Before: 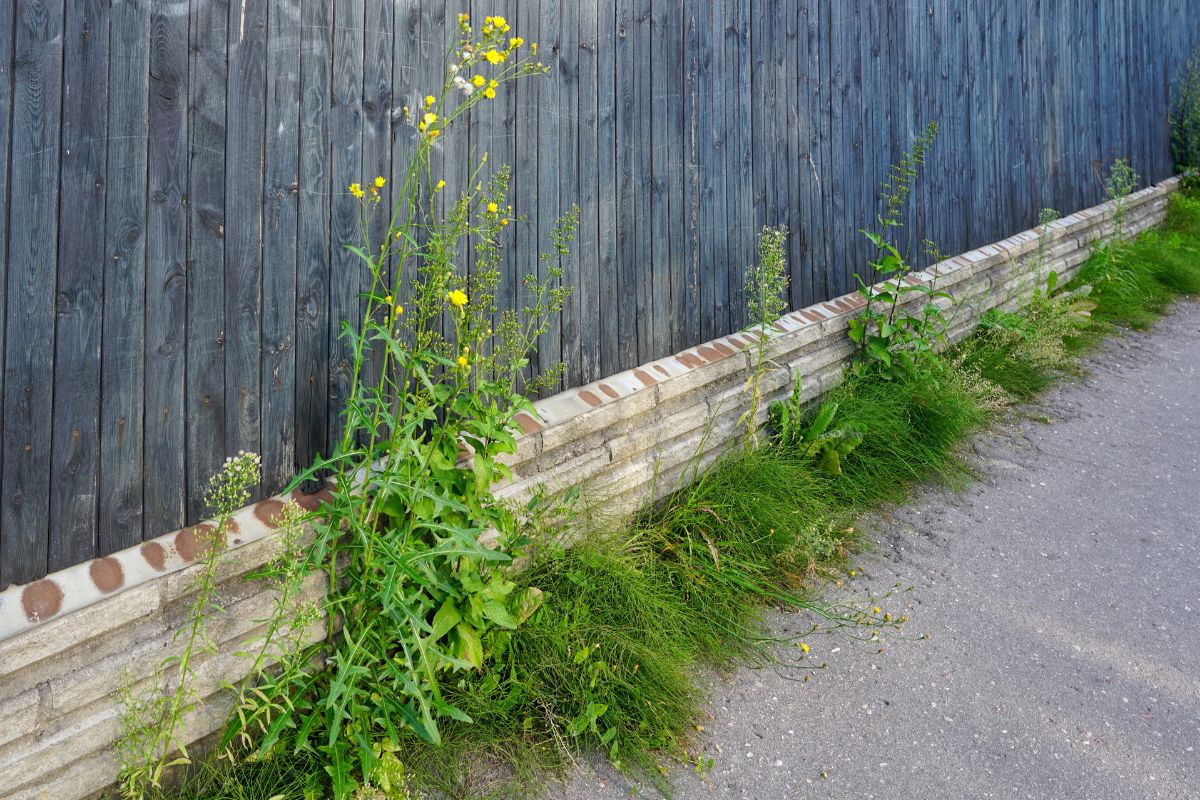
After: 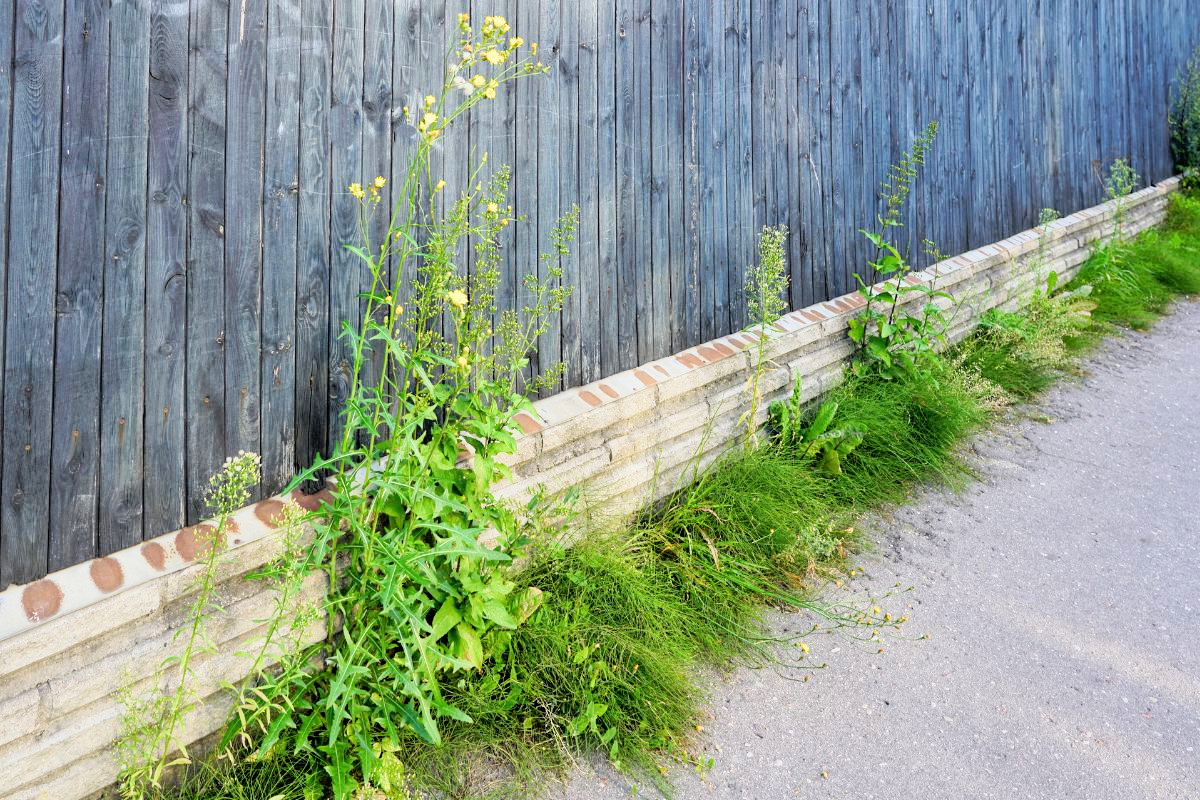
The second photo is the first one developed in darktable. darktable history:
filmic rgb: black relative exposure -7.75 EV, white relative exposure 4.4 EV, threshold 3 EV, hardness 3.76, latitude 50%, contrast 1.1, color science v5 (2021), contrast in shadows safe, contrast in highlights safe, enable highlight reconstruction true
exposure: black level correction 0.001, exposure 0.955 EV, compensate exposure bias true, compensate highlight preservation false
